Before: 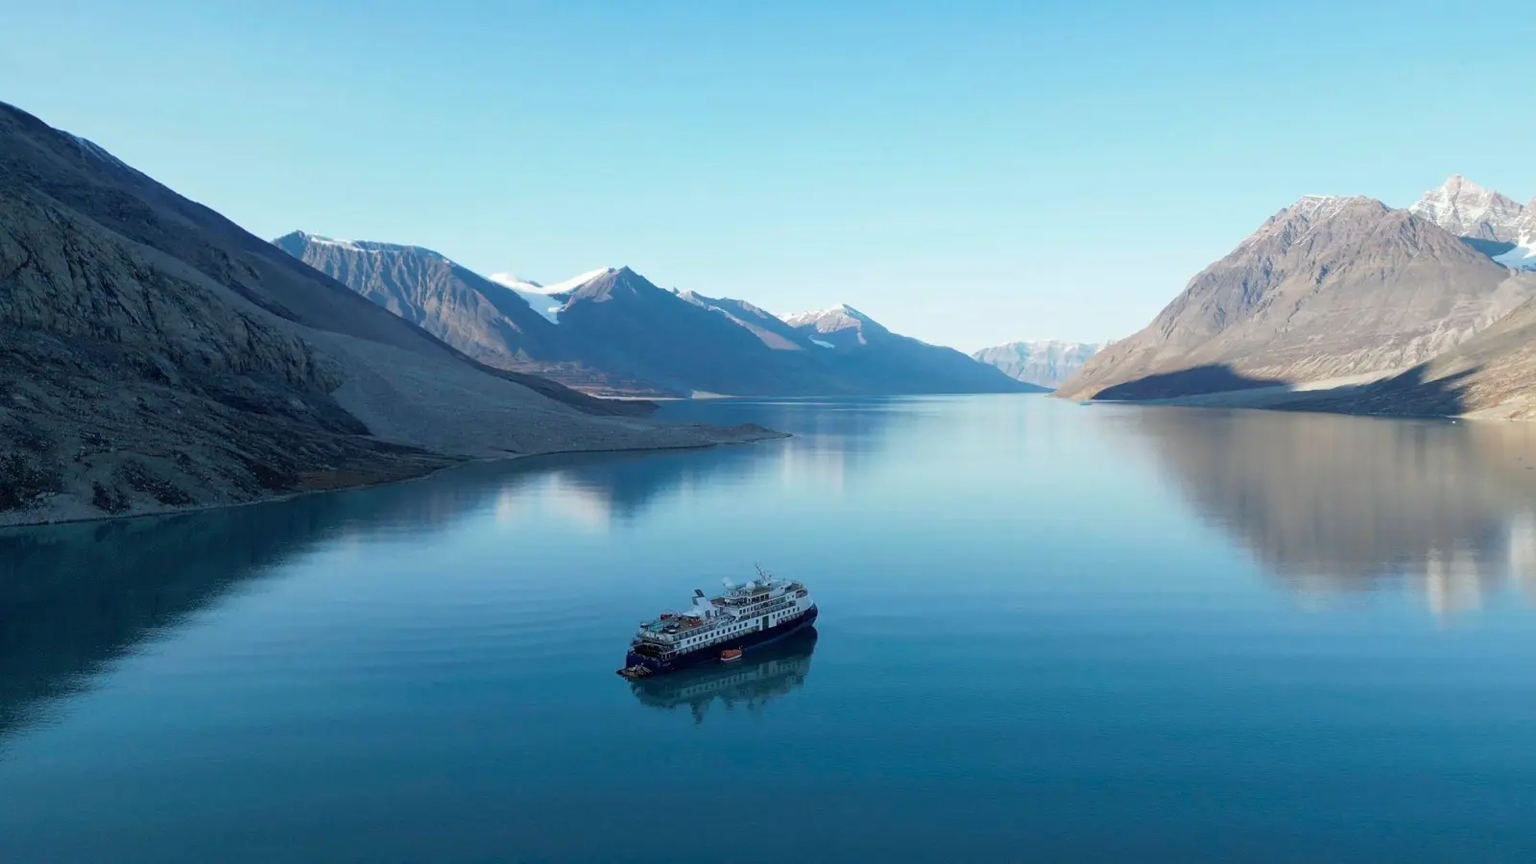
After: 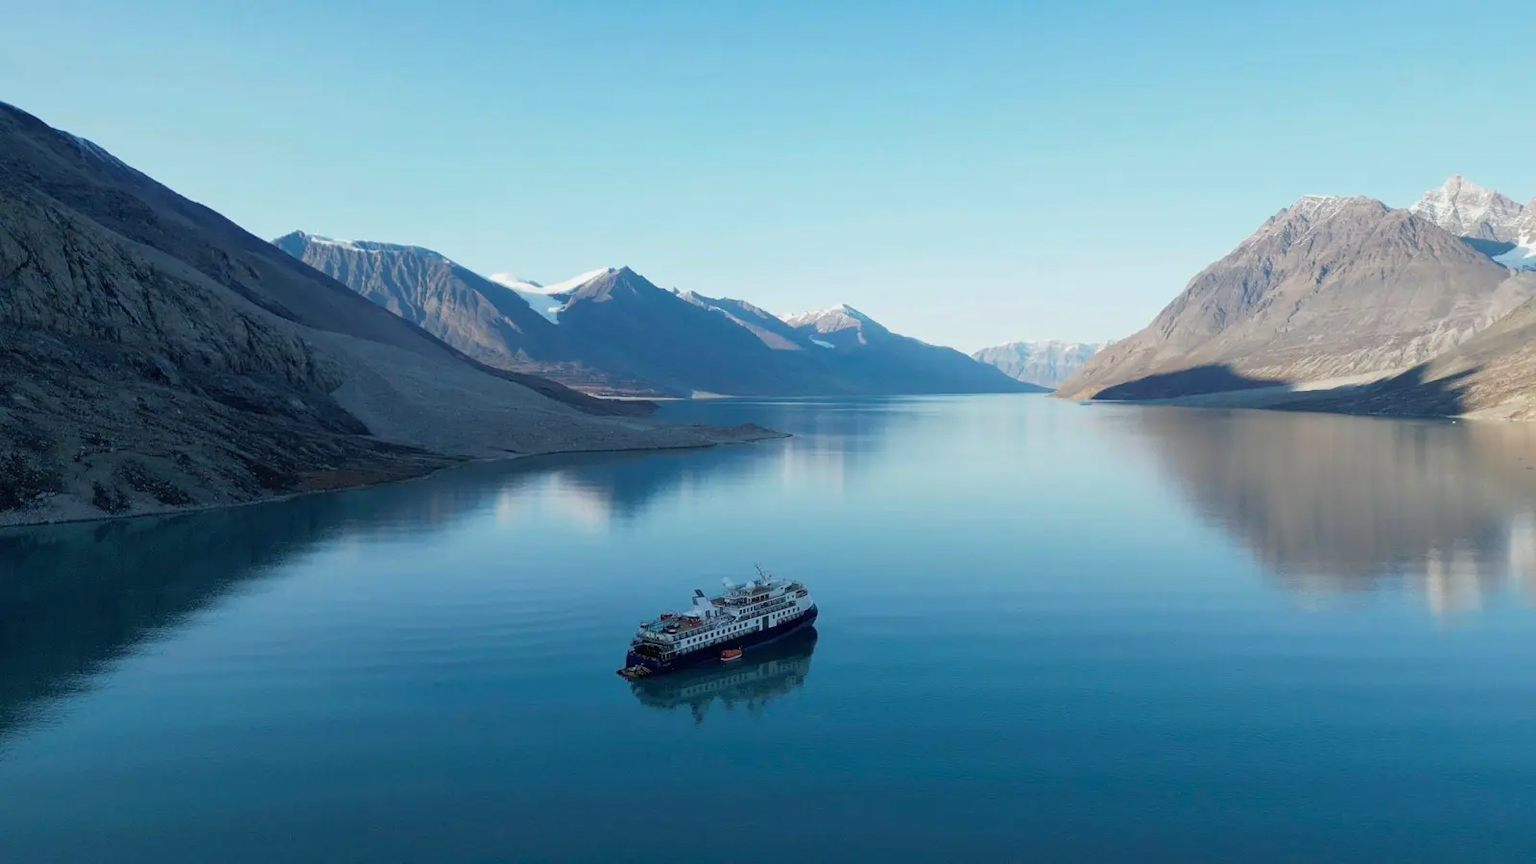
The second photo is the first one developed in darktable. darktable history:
exposure: exposure -0.141 EV, compensate exposure bias true, compensate highlight preservation false
